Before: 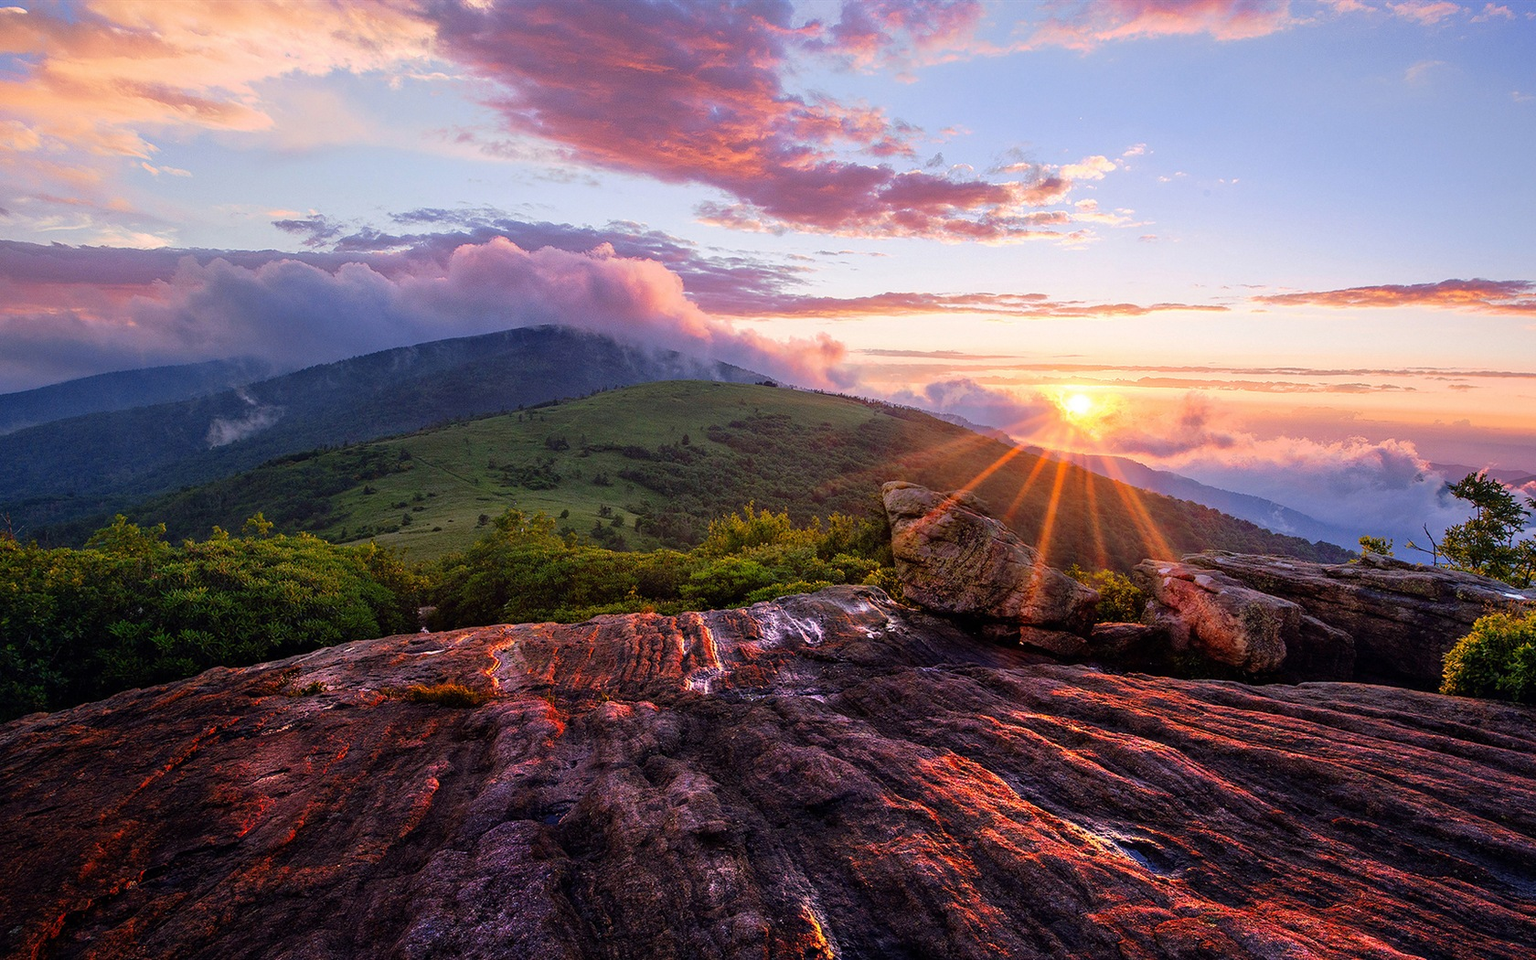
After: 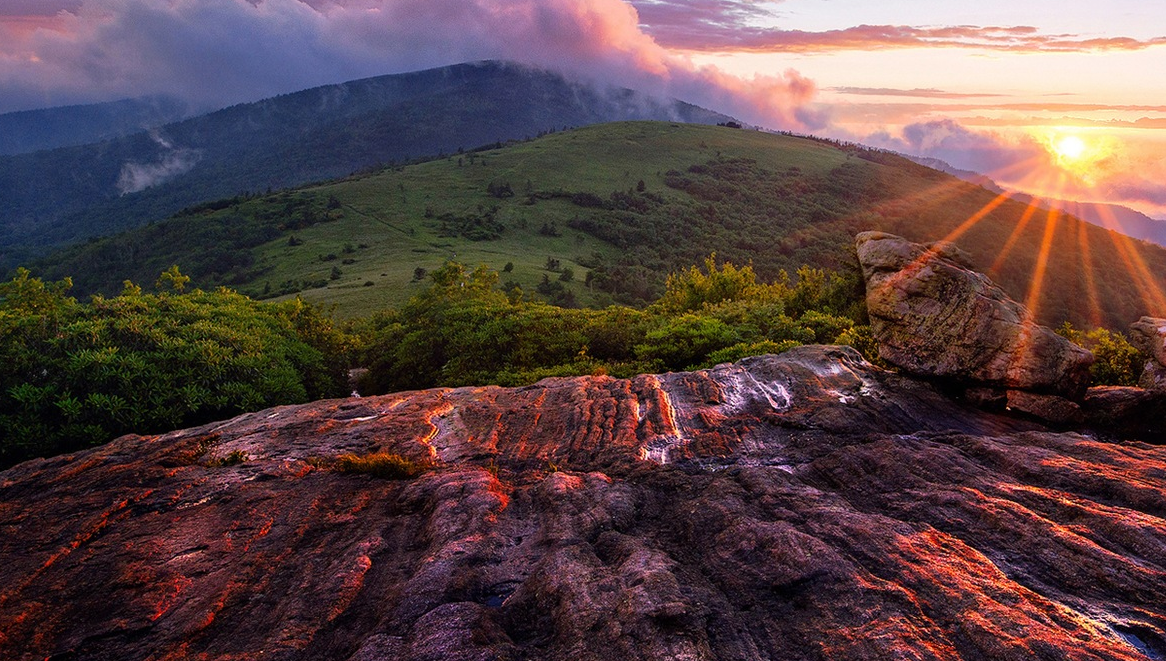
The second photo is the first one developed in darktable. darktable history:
crop: left 6.507%, top 28.125%, right 24.064%, bottom 8.836%
